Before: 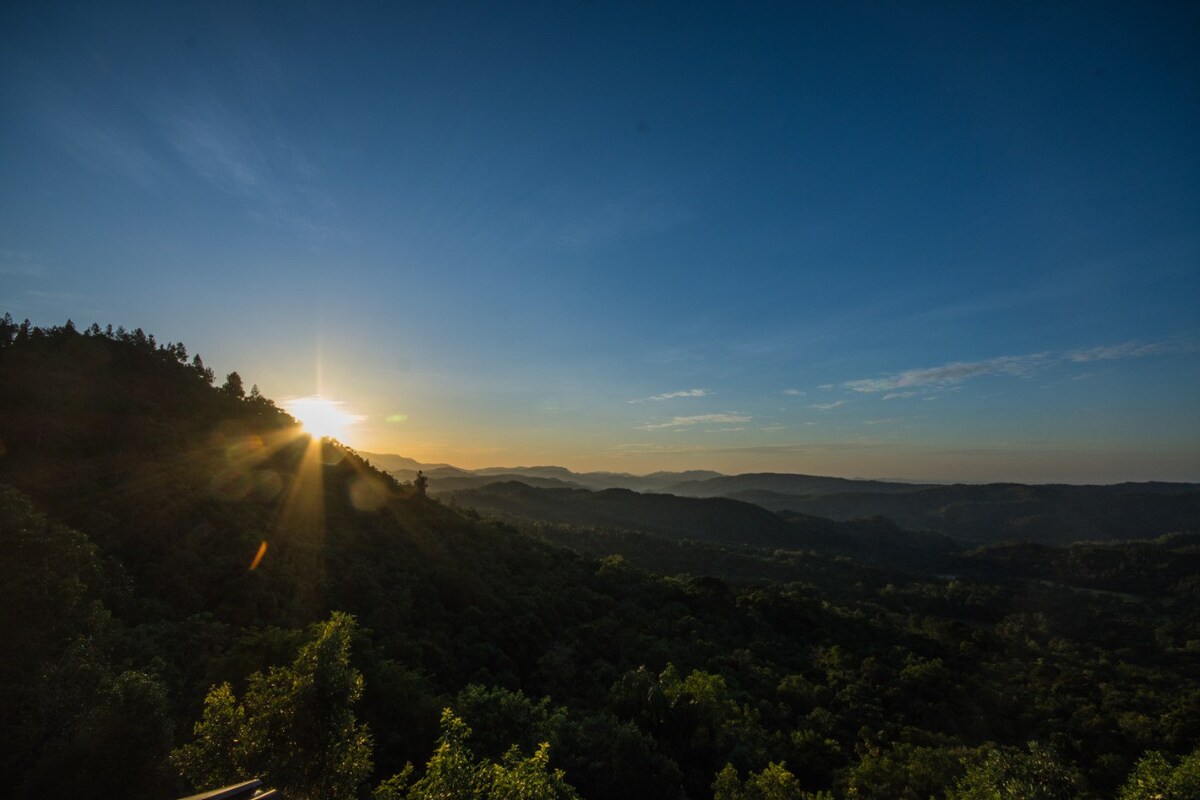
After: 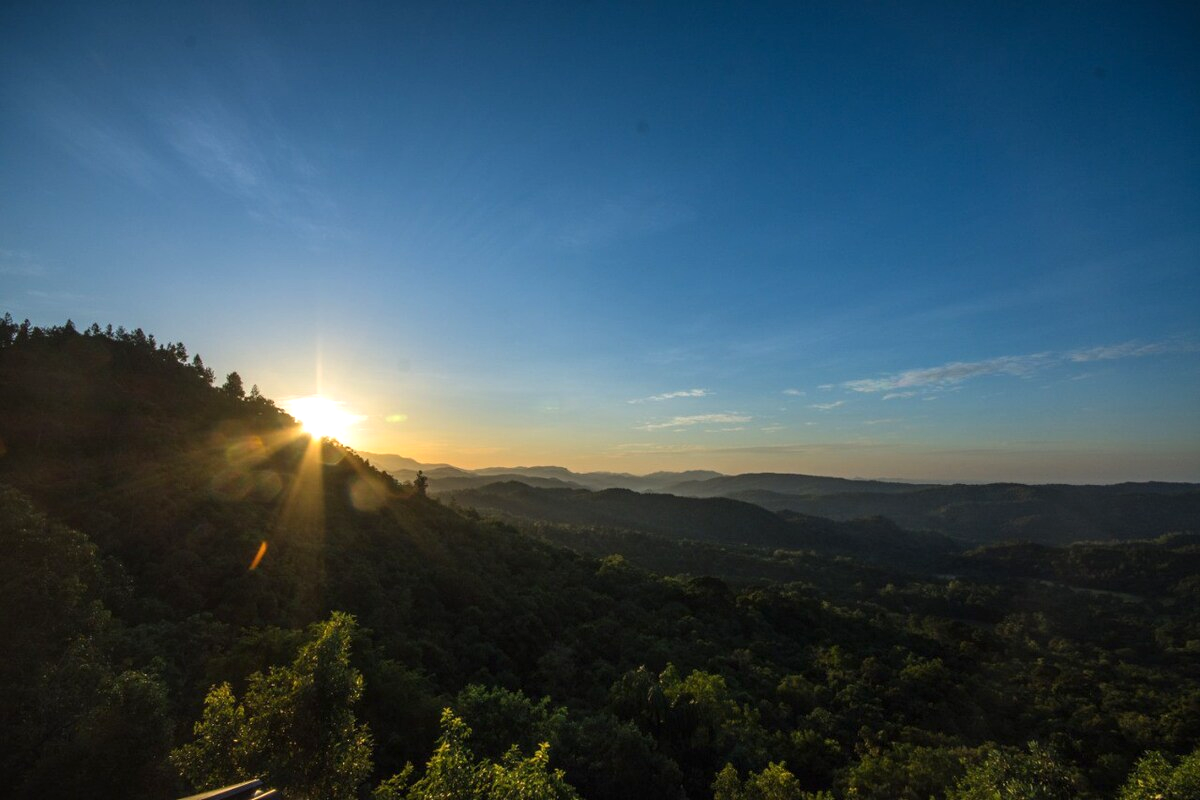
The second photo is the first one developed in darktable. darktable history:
exposure: exposure 0.557 EV, compensate exposure bias true, compensate highlight preservation false
